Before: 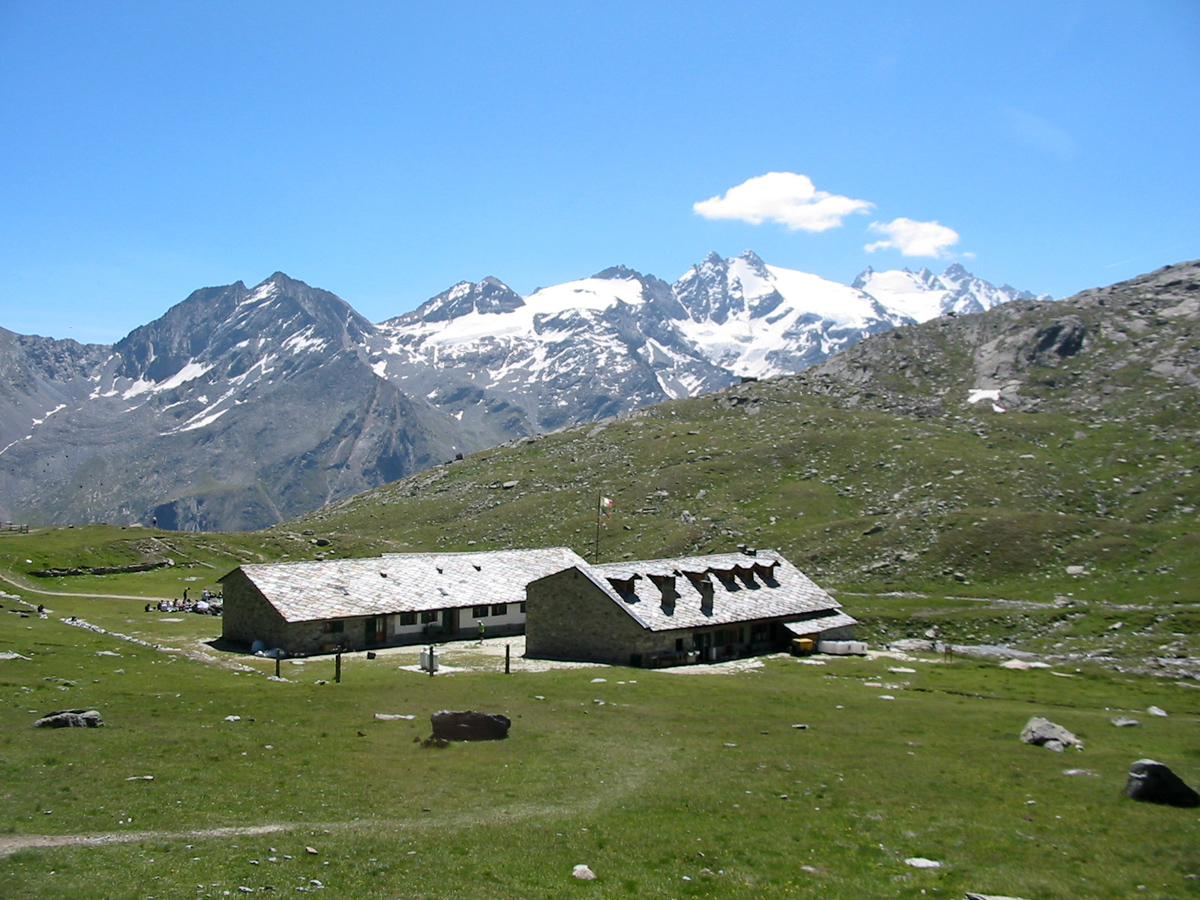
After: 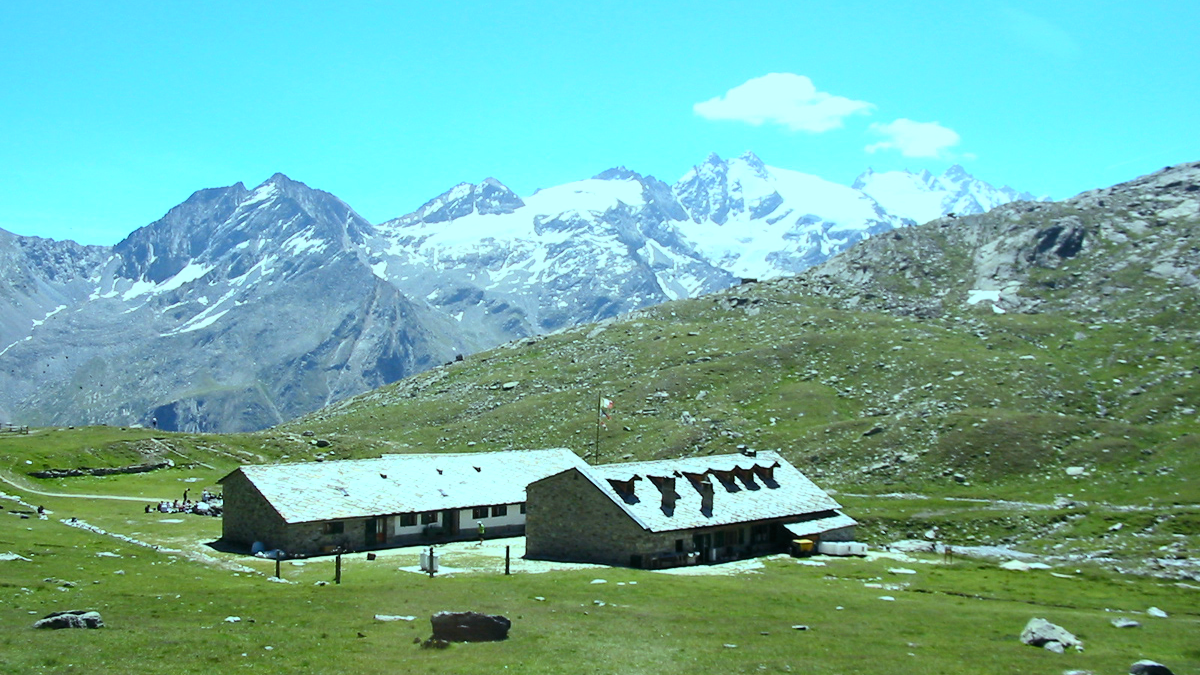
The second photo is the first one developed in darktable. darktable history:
crop: top 11.038%, bottom 13.962%
color balance: mode lift, gamma, gain (sRGB), lift [0.997, 0.979, 1.021, 1.011], gamma [1, 1.084, 0.916, 0.998], gain [1, 0.87, 1.13, 1.101], contrast 4.55%, contrast fulcrum 38.24%, output saturation 104.09%
contrast brightness saturation: contrast 0.2, brightness 0.16, saturation 0.22
